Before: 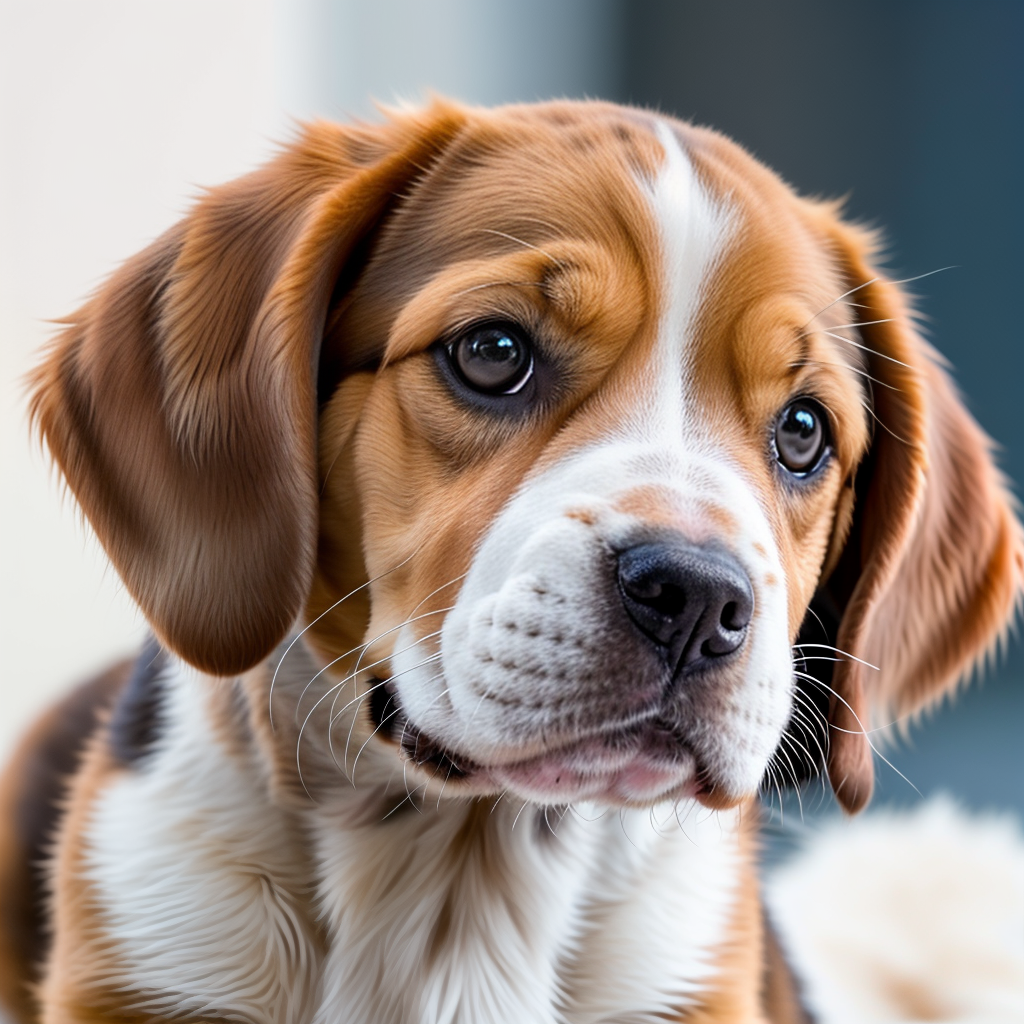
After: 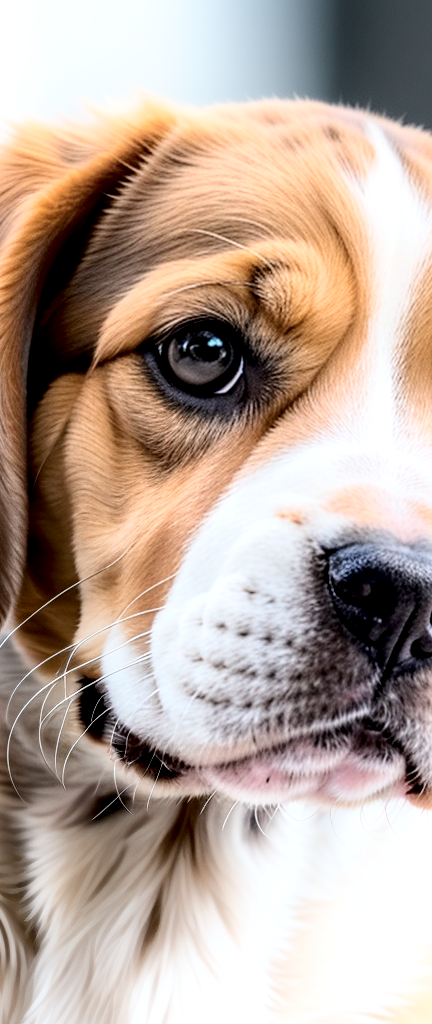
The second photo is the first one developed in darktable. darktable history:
local contrast: highlights 44%, shadows 63%, detail 138%, midtone range 0.514
crop: left 28.34%, right 29.449%
tone curve: curves: ch0 [(0, 0) (0.082, 0.02) (0.129, 0.078) (0.275, 0.301) (0.67, 0.809) (1, 1)], color space Lab, independent channels, preserve colors none
shadows and highlights: shadows -21.84, highlights 98.34, soften with gaussian
